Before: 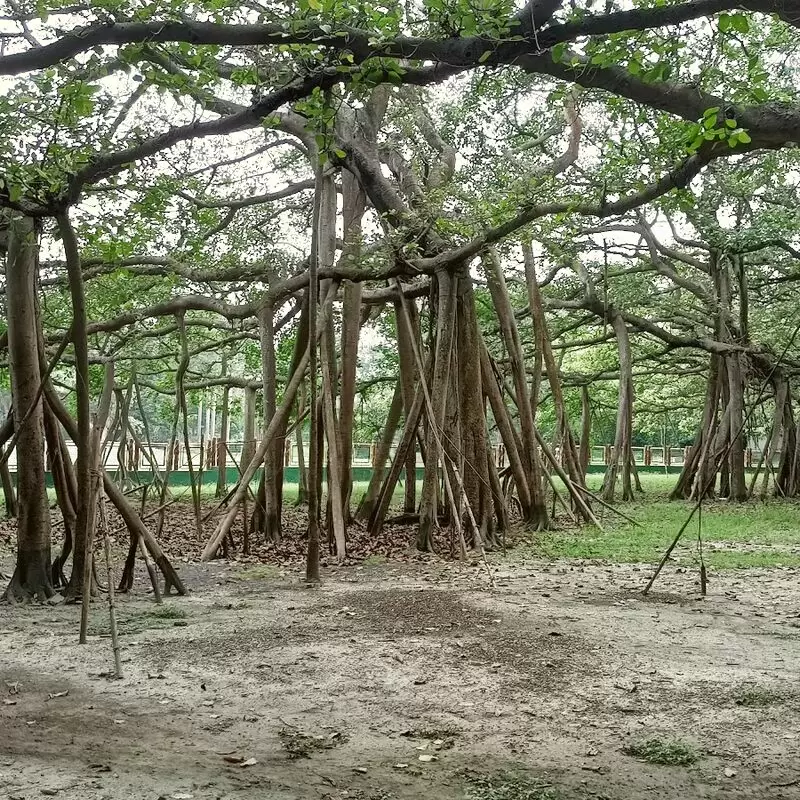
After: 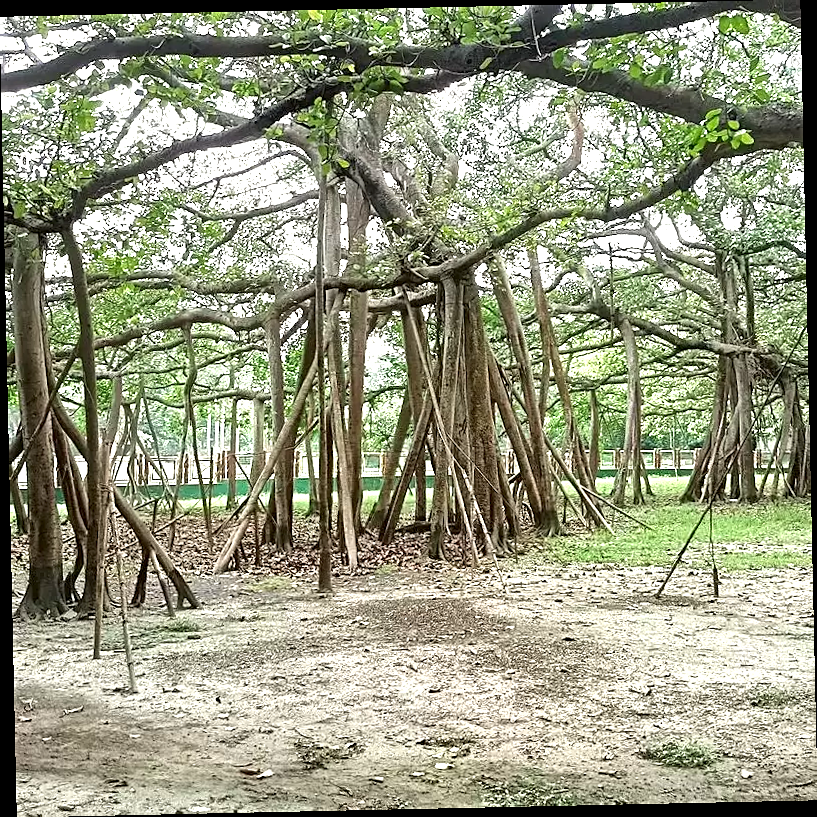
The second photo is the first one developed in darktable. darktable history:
rotate and perspective: rotation -1.24°, automatic cropping off
sharpen: on, module defaults
exposure: exposure 0.943 EV, compensate highlight preservation false
